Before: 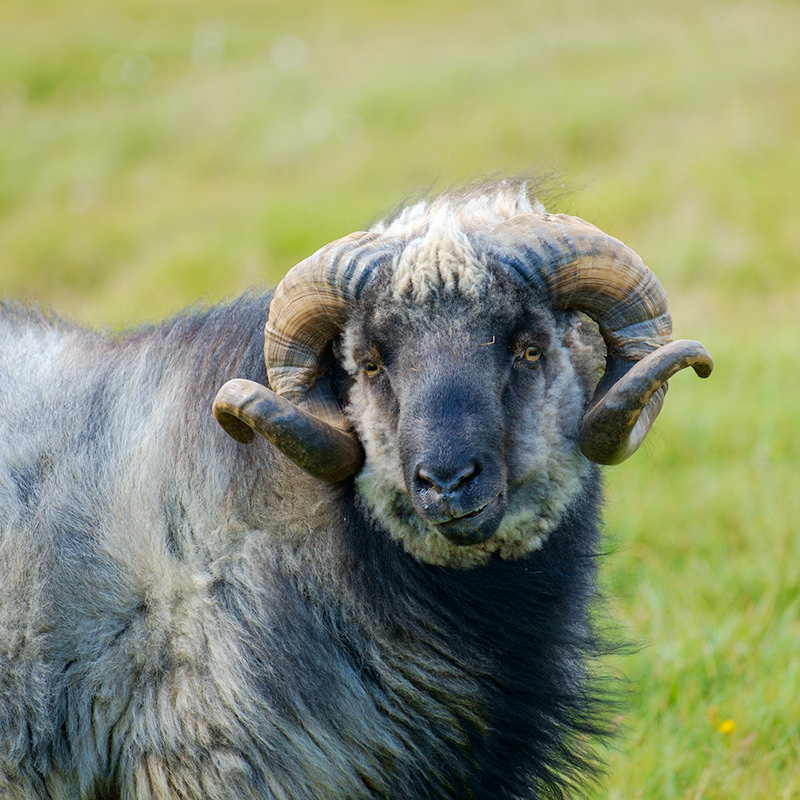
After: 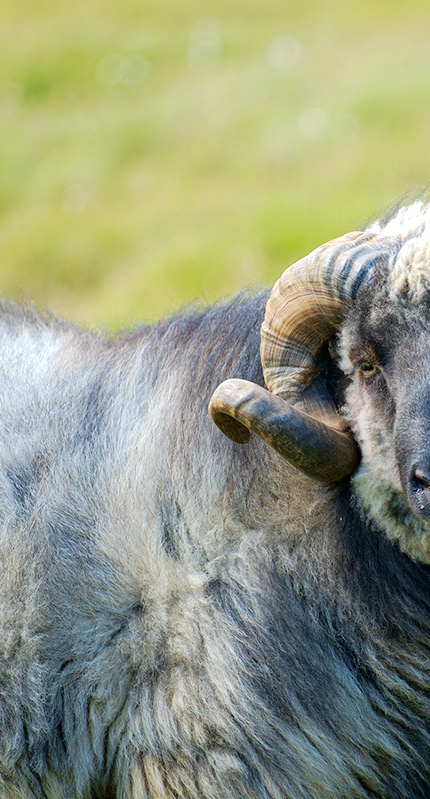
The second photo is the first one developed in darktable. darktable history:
crop: left 0.587%, right 45.588%, bottom 0.086%
exposure: exposure 0.2 EV, compensate highlight preservation false
